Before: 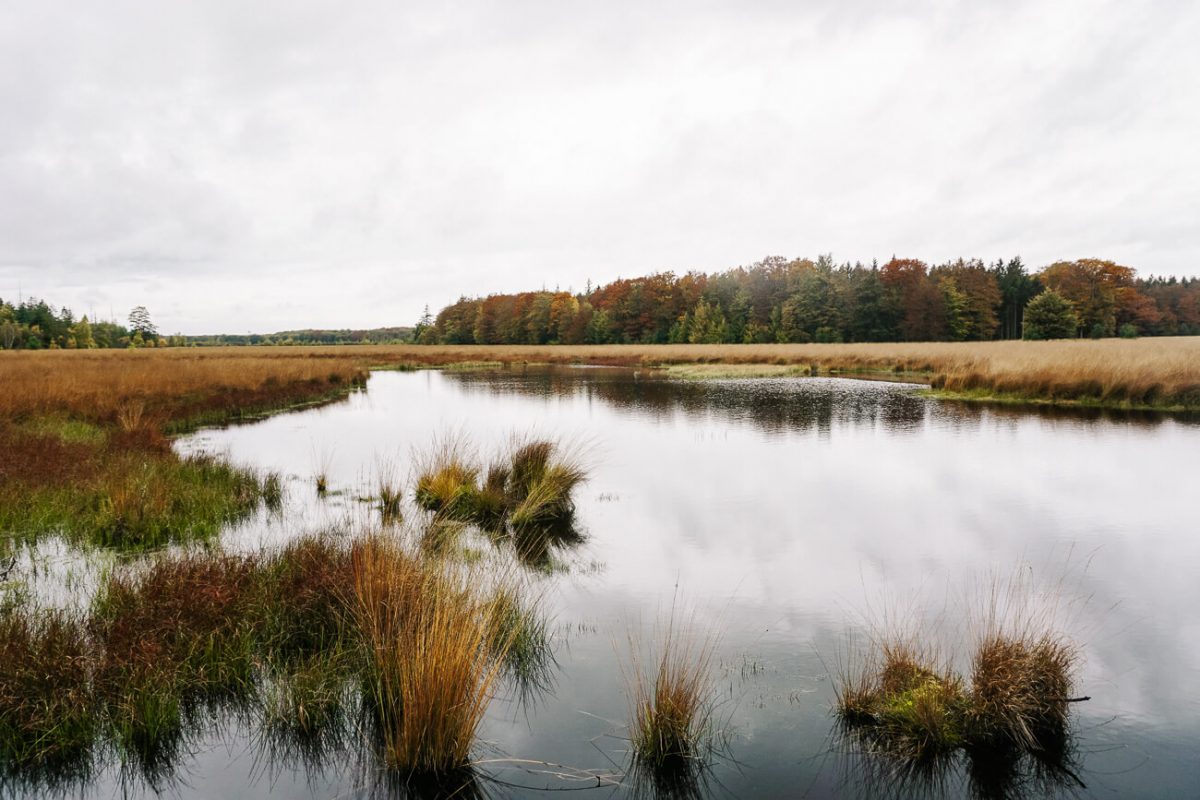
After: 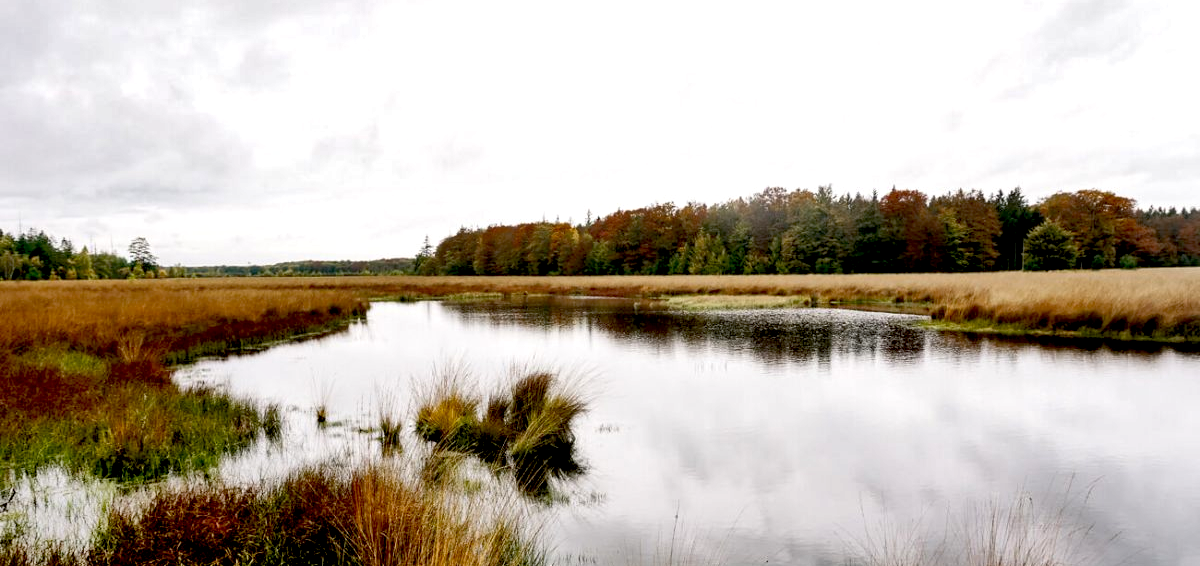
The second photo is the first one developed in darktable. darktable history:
exposure: black level correction 0.025, exposure 0.182 EV, compensate highlight preservation false
crop and rotate: top 8.74%, bottom 20.494%
shadows and highlights: low approximation 0.01, soften with gaussian
